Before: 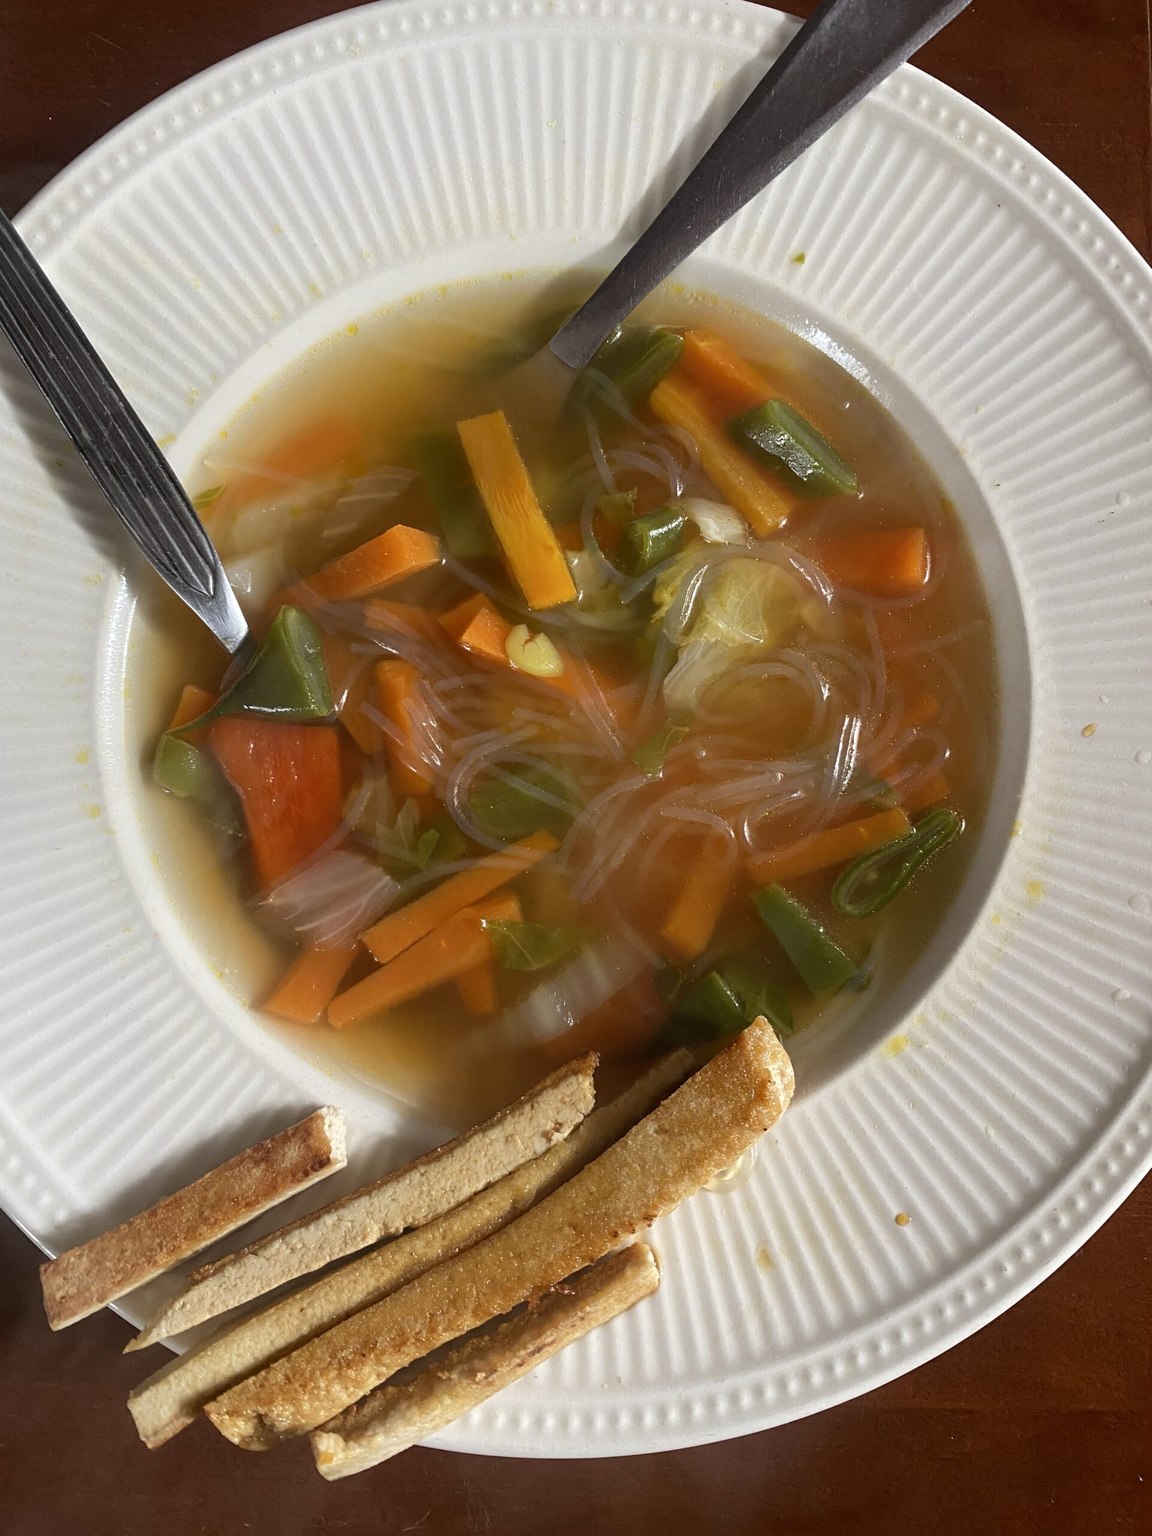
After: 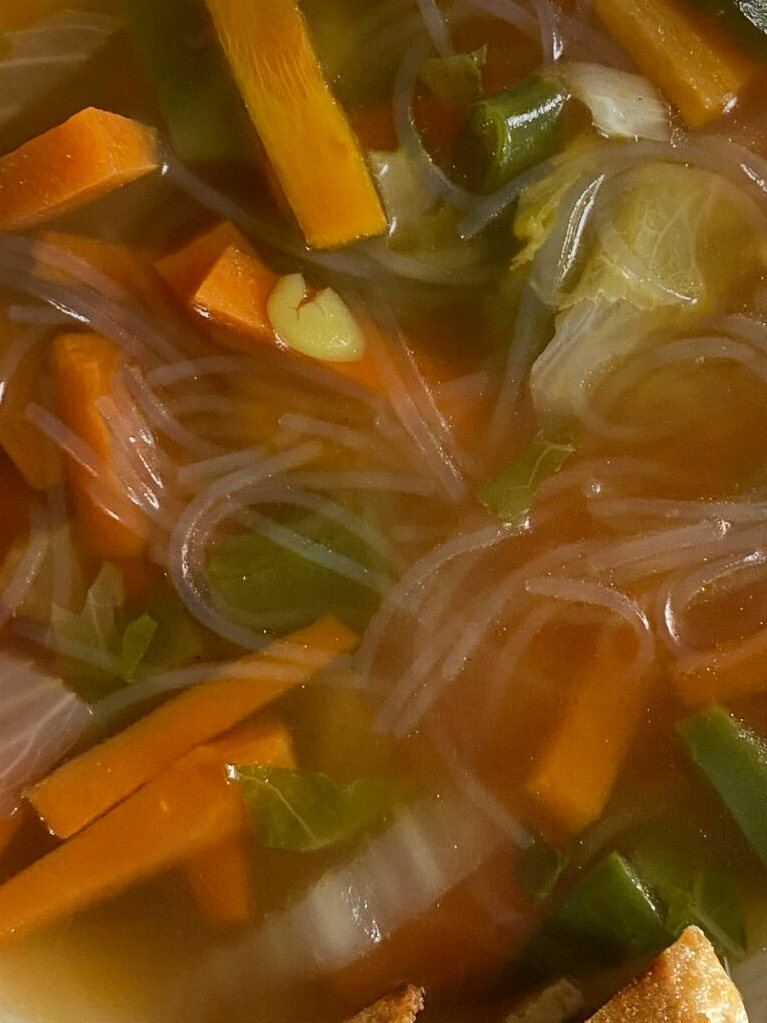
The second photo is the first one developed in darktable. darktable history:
shadows and highlights: soften with gaussian
graduated density: on, module defaults
crop: left 30%, top 30%, right 30%, bottom 30%
contrast brightness saturation: contrast 0.08, saturation 0.2
